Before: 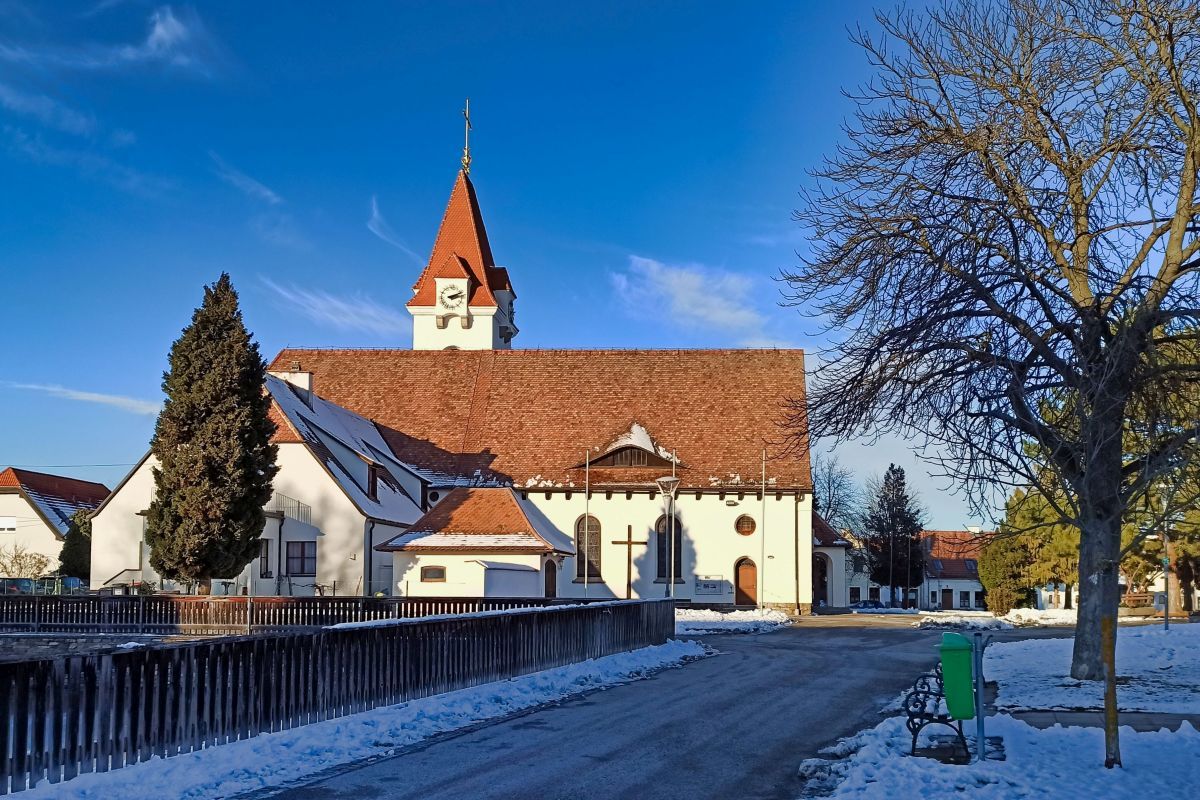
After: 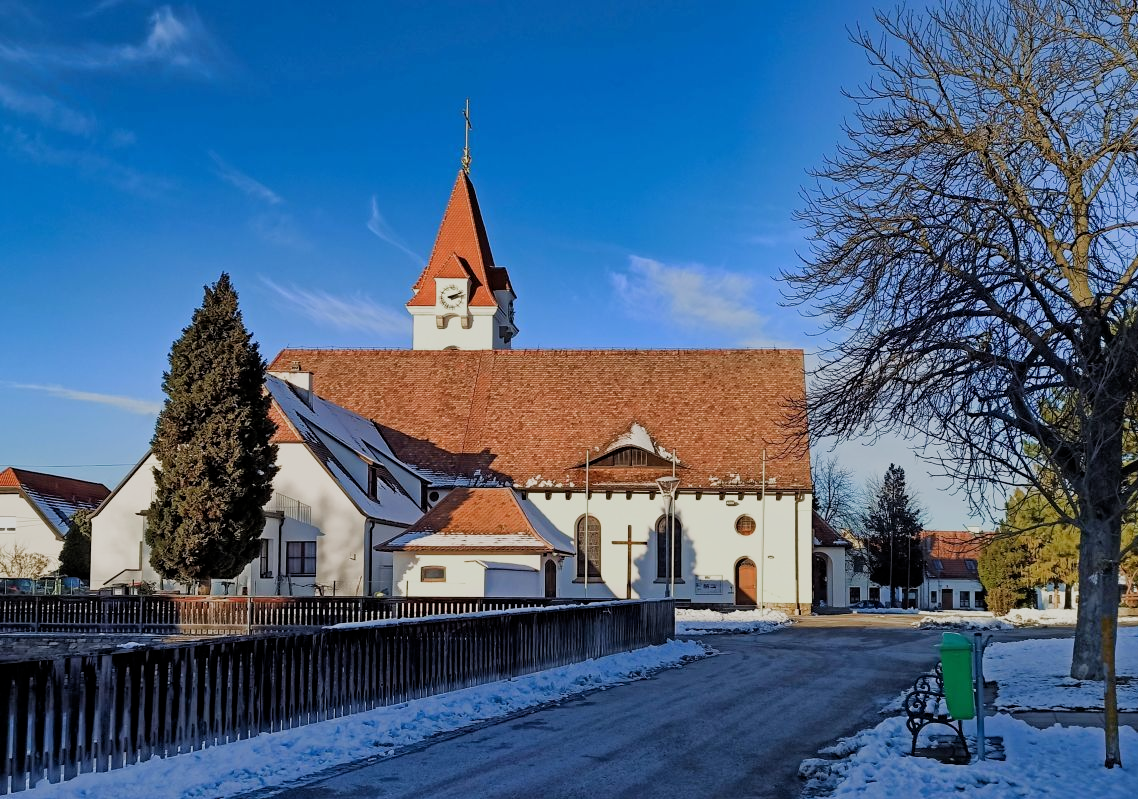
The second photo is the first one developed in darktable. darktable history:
crop and rotate: right 5.167%
filmic rgb: middle gray luminance 18.42%, black relative exposure -11.25 EV, white relative exposure 3.75 EV, threshold 6 EV, target black luminance 0%, hardness 5.87, latitude 57.4%, contrast 0.963, shadows ↔ highlights balance 49.98%, add noise in highlights 0, preserve chrominance luminance Y, color science v3 (2019), use custom middle-gray values true, iterations of high-quality reconstruction 0, contrast in highlights soft, enable highlight reconstruction true
